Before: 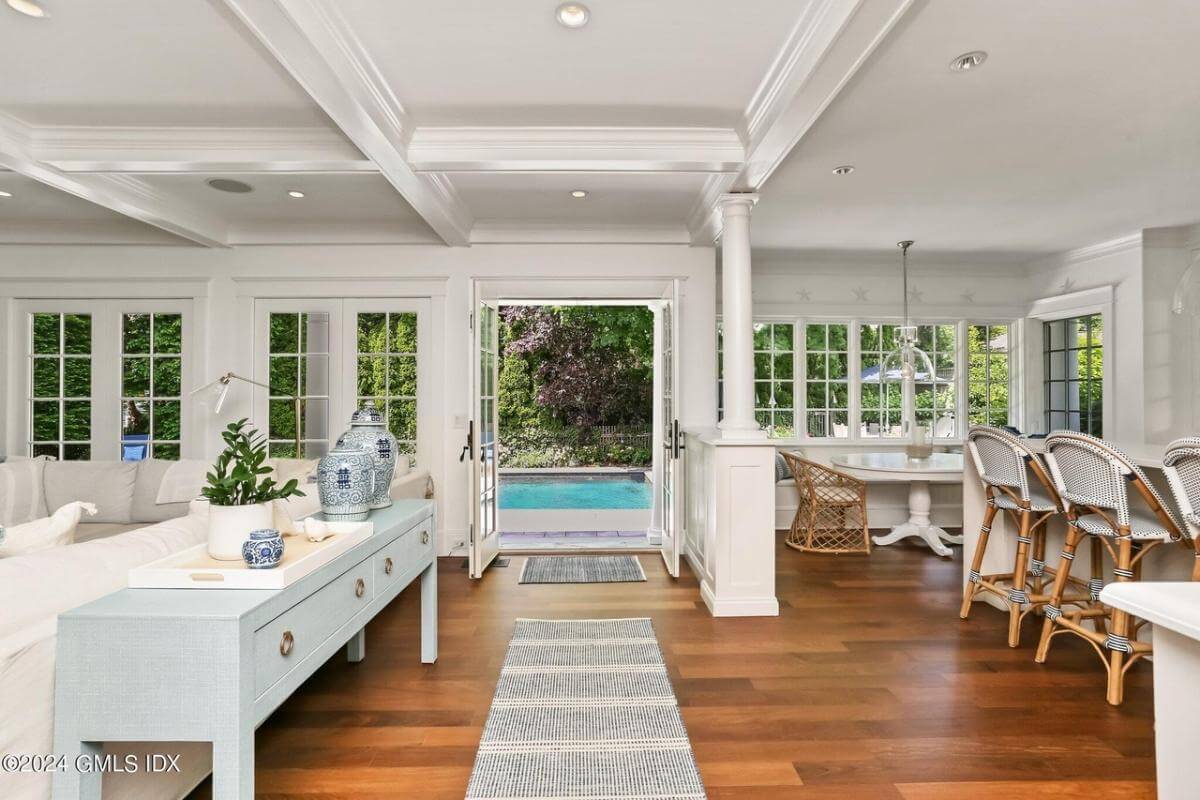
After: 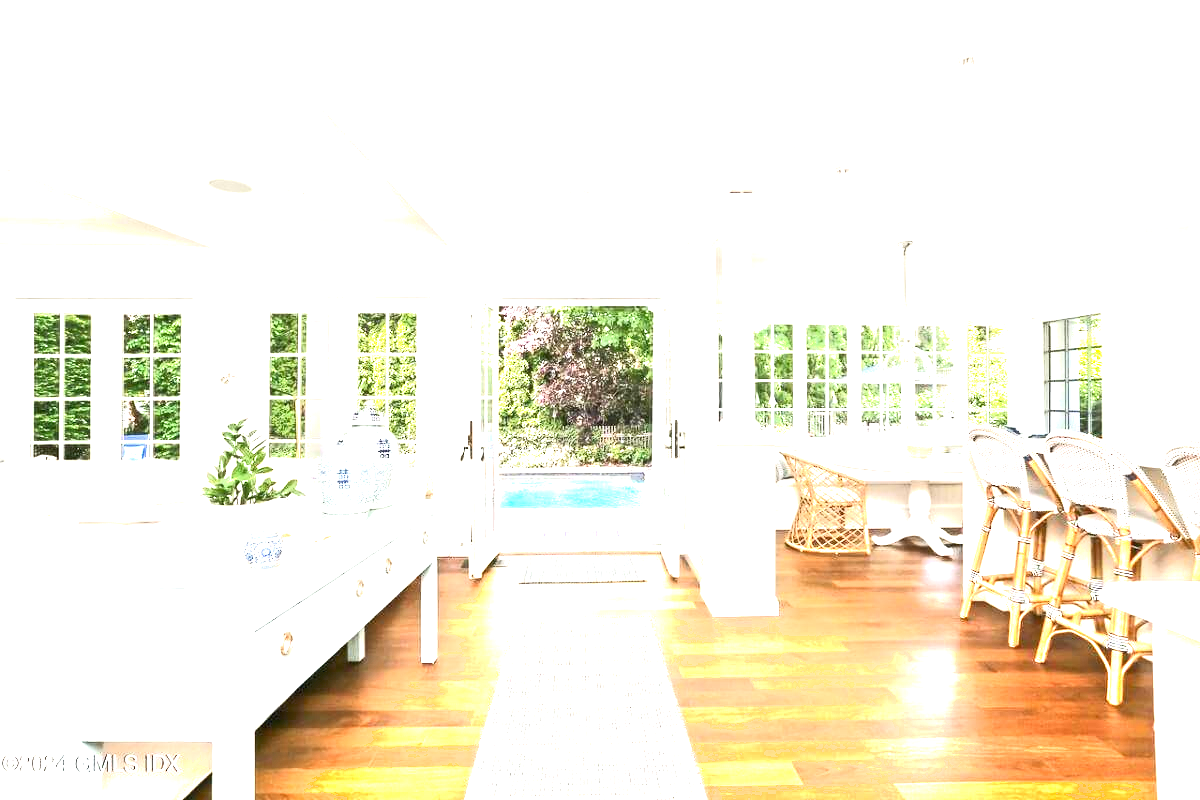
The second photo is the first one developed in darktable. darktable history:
shadows and highlights: shadows -1.68, highlights 38.63
exposure: black level correction 0, exposure 2.352 EV, compensate exposure bias true, compensate highlight preservation false
